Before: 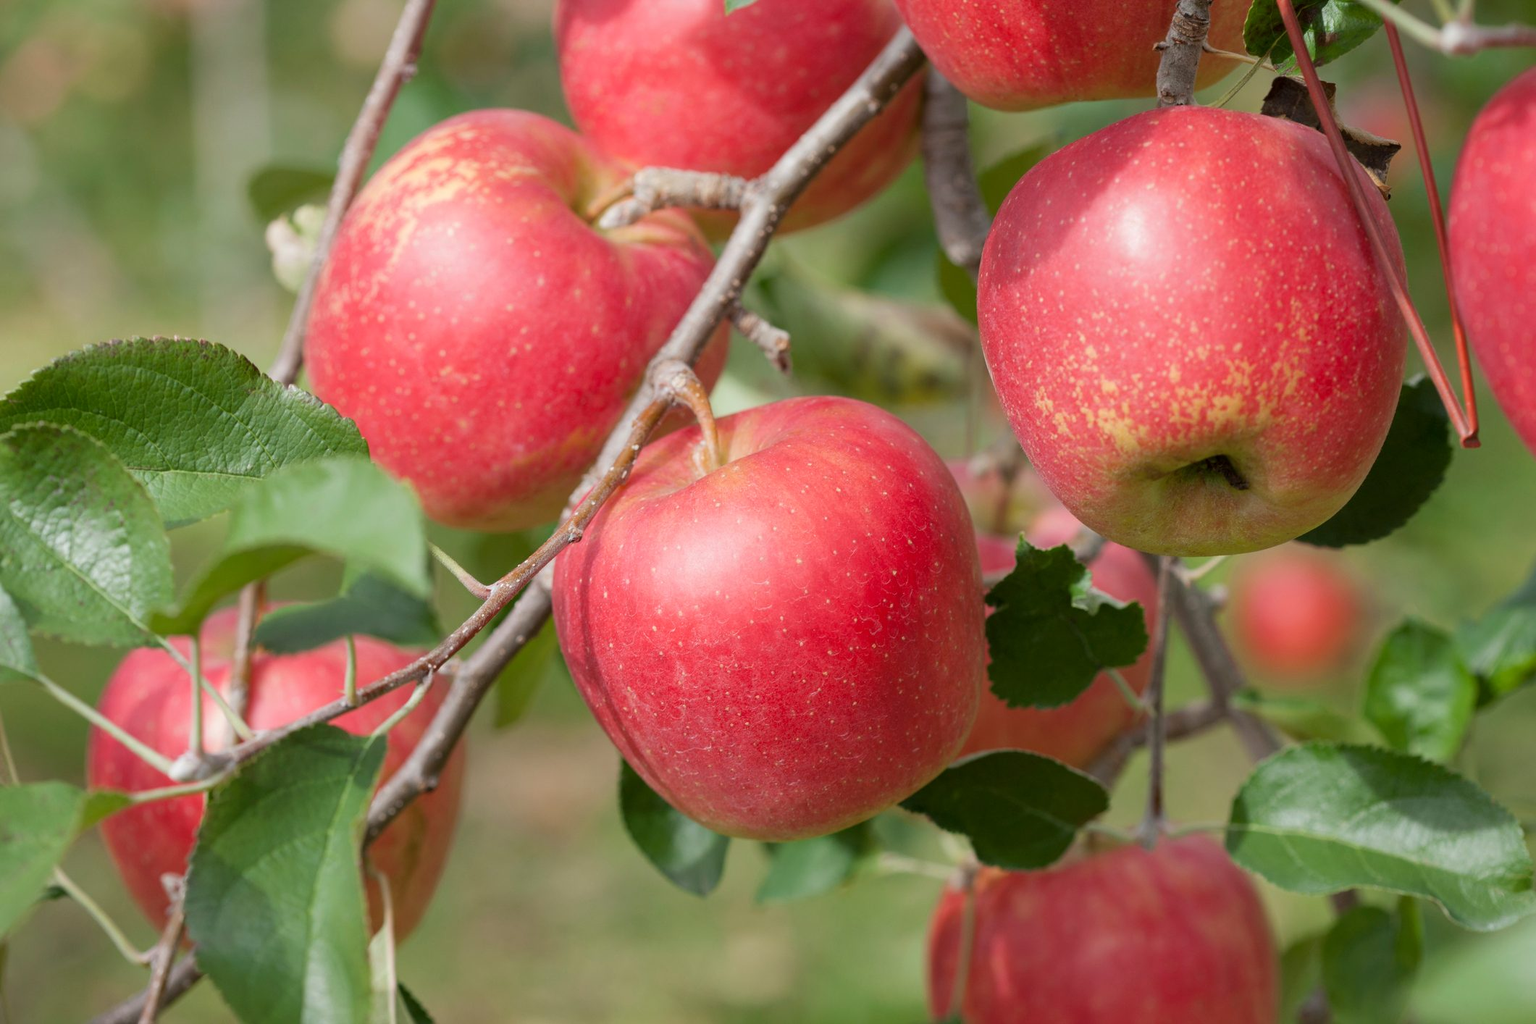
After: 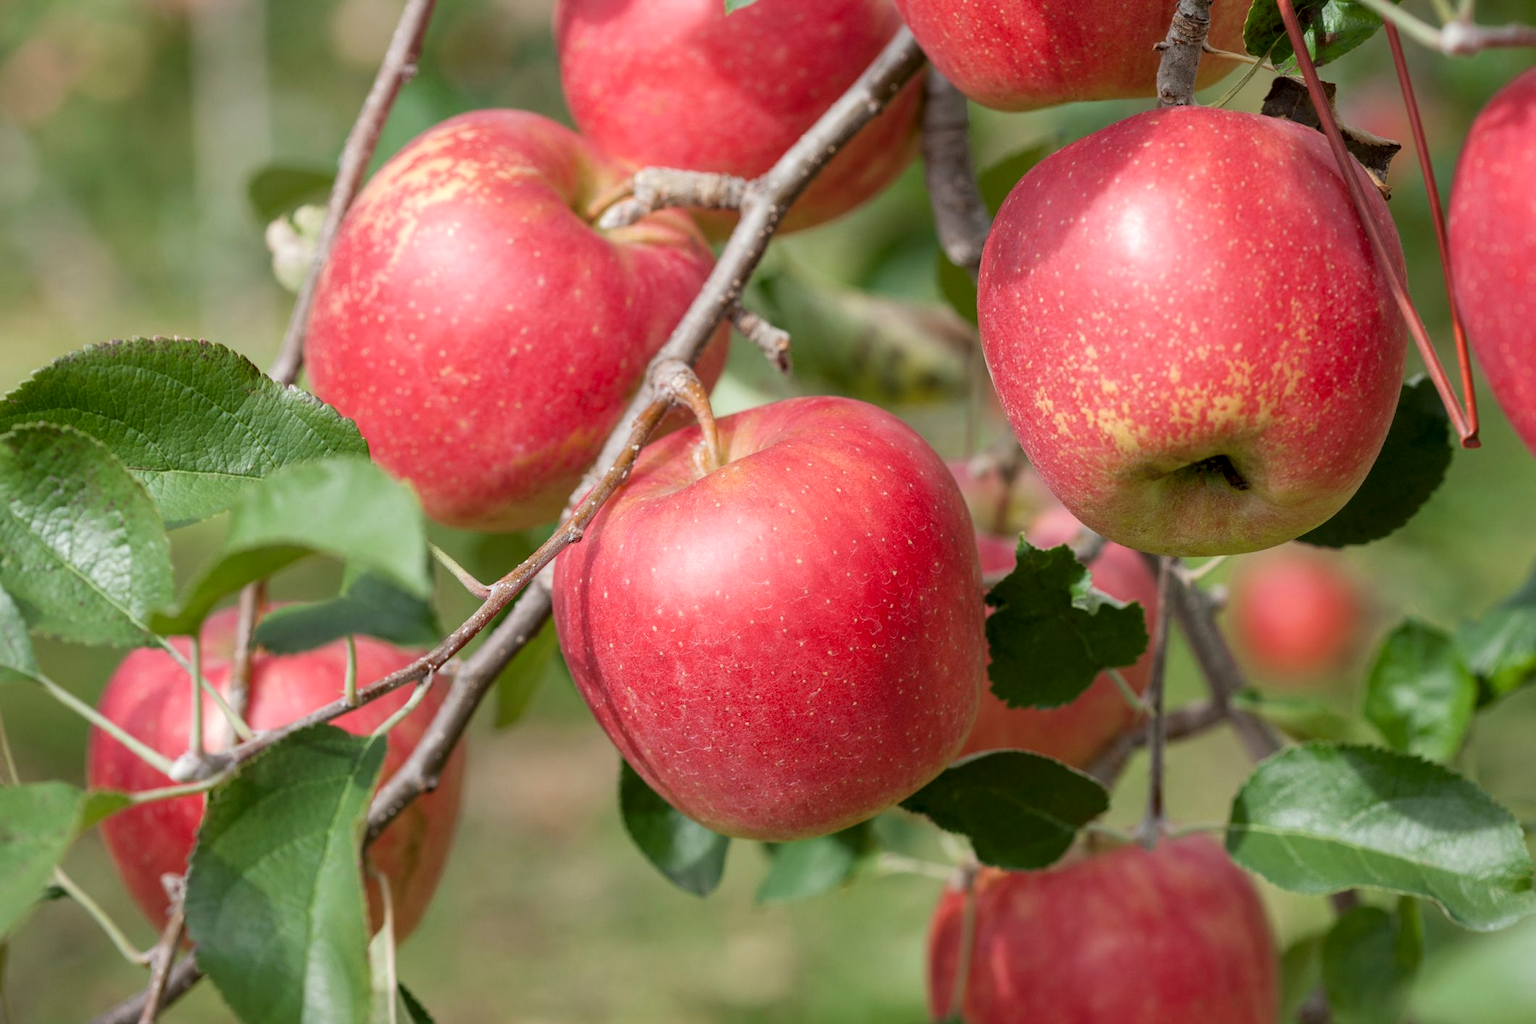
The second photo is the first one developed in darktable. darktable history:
shadows and highlights: shadows 9, white point adjustment 1.05, highlights -39.99
local contrast: on, module defaults
